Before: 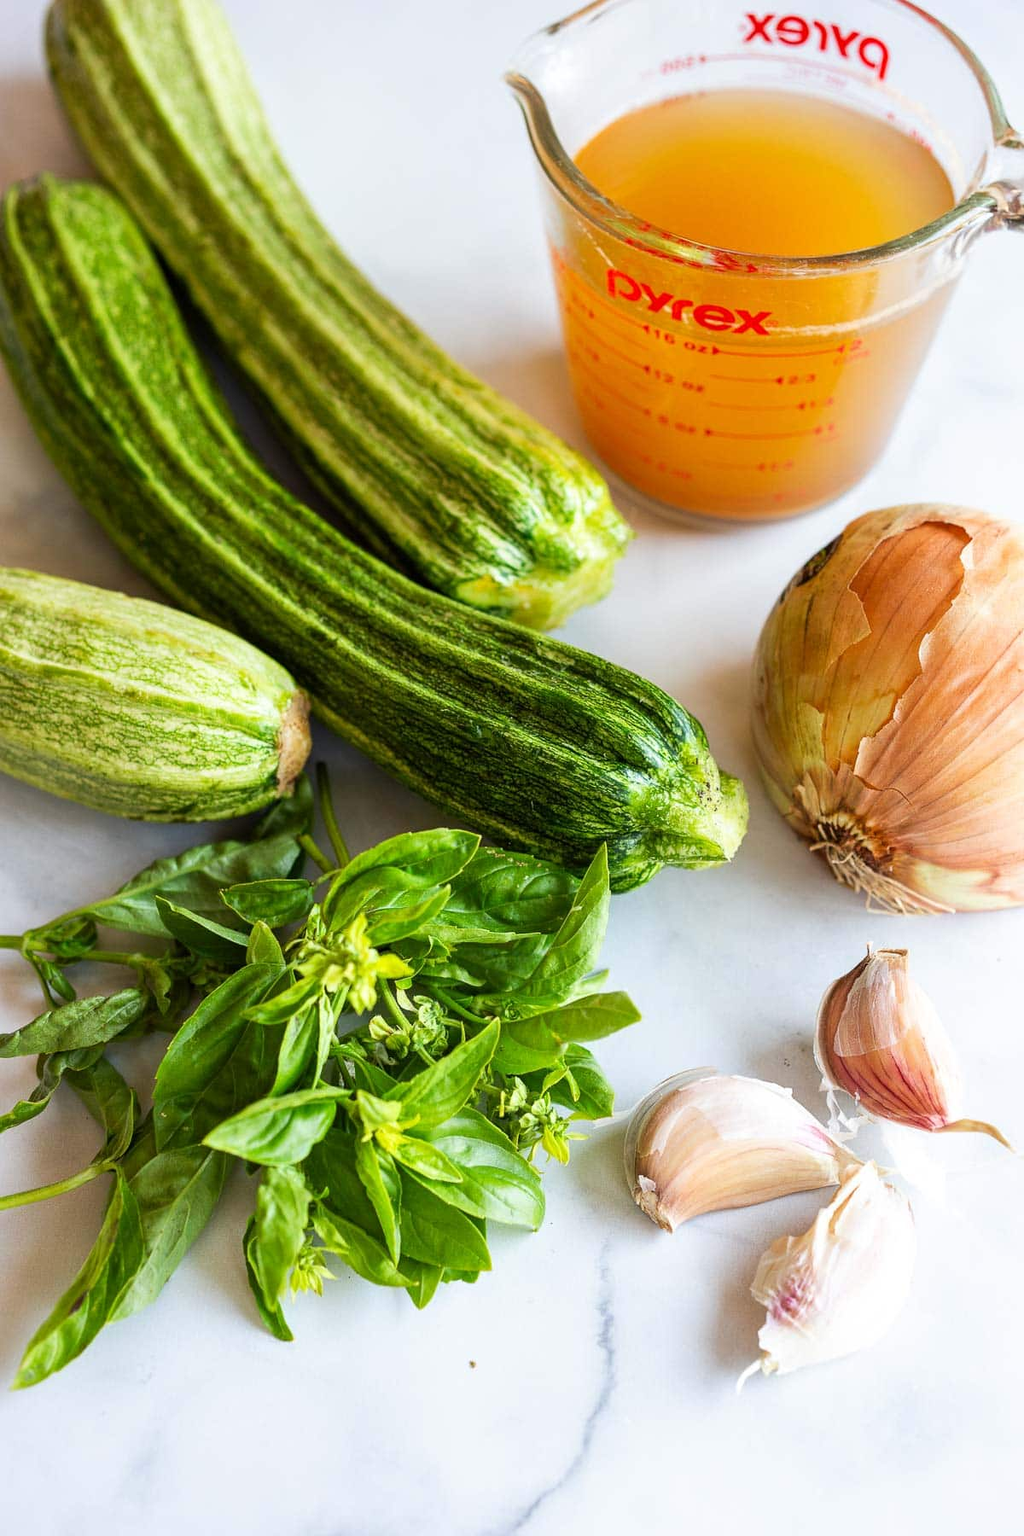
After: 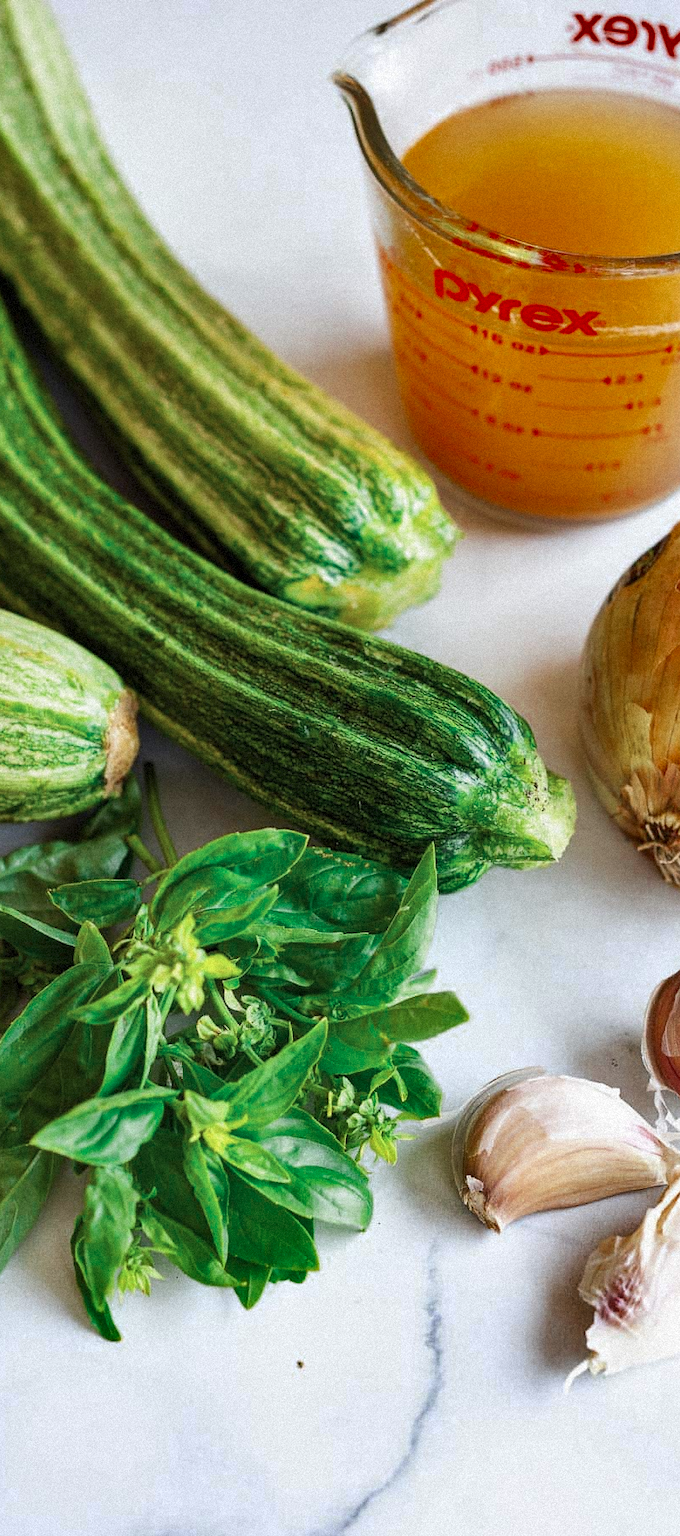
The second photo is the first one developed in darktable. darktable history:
exposure: exposure 0 EV, compensate highlight preservation false
grain: mid-tones bias 0%
color zones: curves: ch0 [(0, 0.5) (0.125, 0.4) (0.25, 0.5) (0.375, 0.4) (0.5, 0.4) (0.625, 0.6) (0.75, 0.6) (0.875, 0.5)]; ch1 [(0, 0.4) (0.125, 0.5) (0.25, 0.4) (0.375, 0.4) (0.5, 0.4) (0.625, 0.4) (0.75, 0.5) (0.875, 0.4)]; ch2 [(0, 0.6) (0.125, 0.5) (0.25, 0.5) (0.375, 0.6) (0.5, 0.6) (0.625, 0.5) (0.75, 0.5) (0.875, 0.5)]
crop: left 16.899%, right 16.556%
shadows and highlights: shadows 43.71, white point adjustment -1.46, soften with gaussian
